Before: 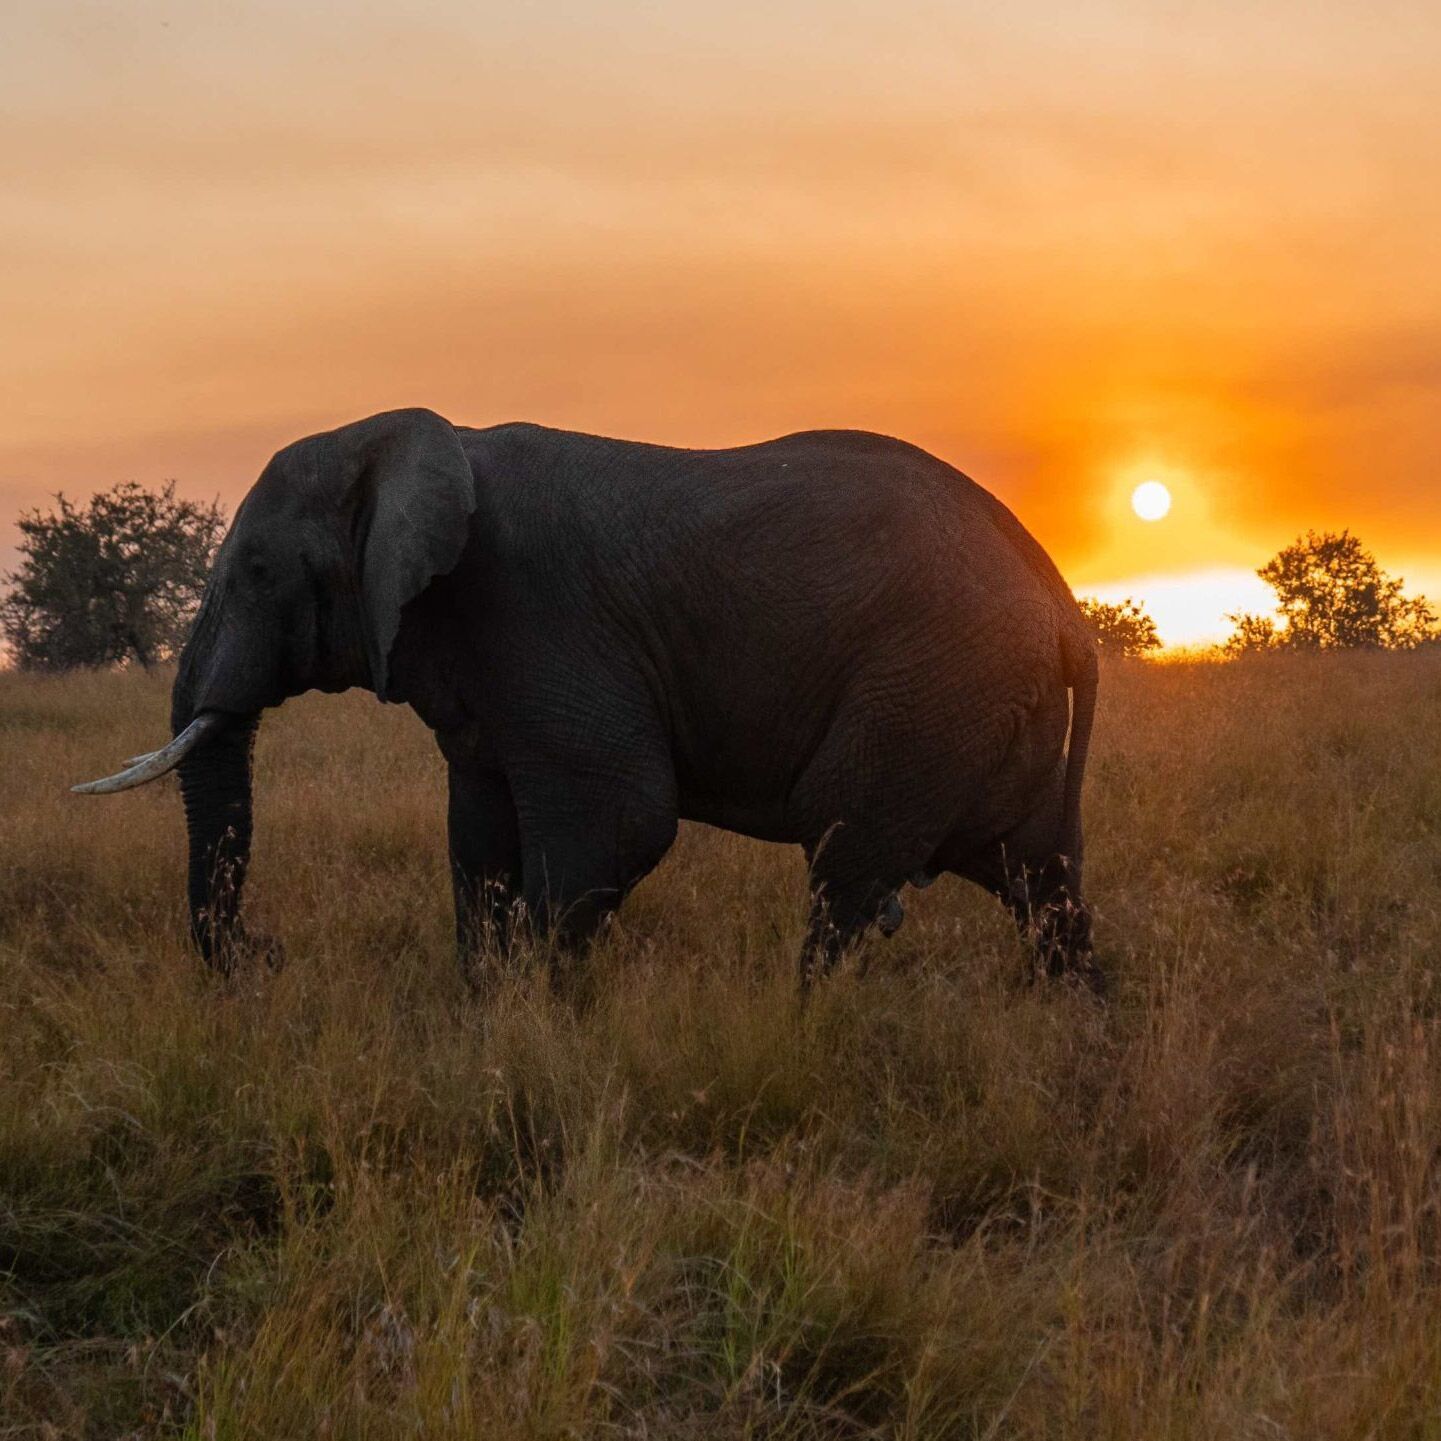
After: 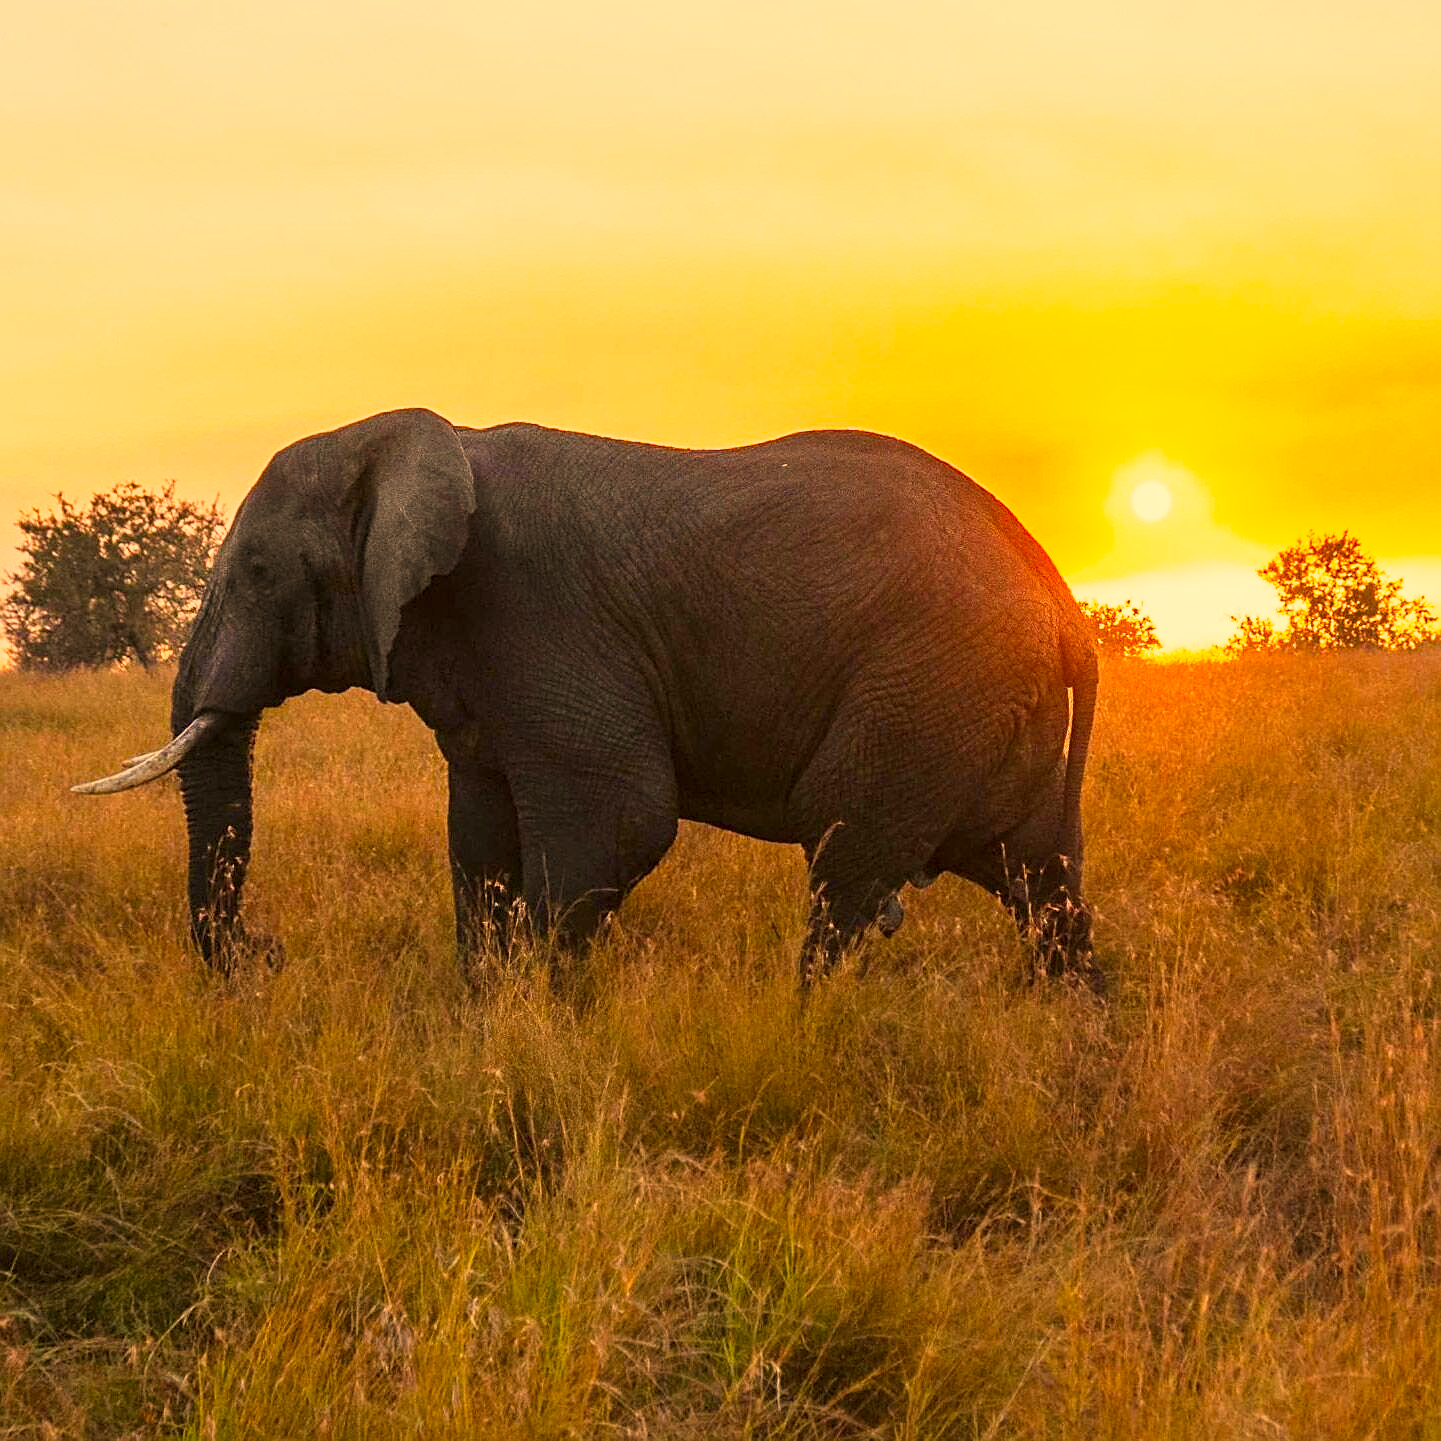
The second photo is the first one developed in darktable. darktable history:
color correction: highlights a* 18.48, highlights b* 36.16, shadows a* 1.79, shadows b* 6.04, saturation 1.05
exposure: black level correction 0, exposure 1 EV, compensate highlight preservation false
base curve: curves: ch0 [(0, 0) (0.088, 0.125) (0.176, 0.251) (0.354, 0.501) (0.613, 0.749) (1, 0.877)], preserve colors none
sharpen: on, module defaults
